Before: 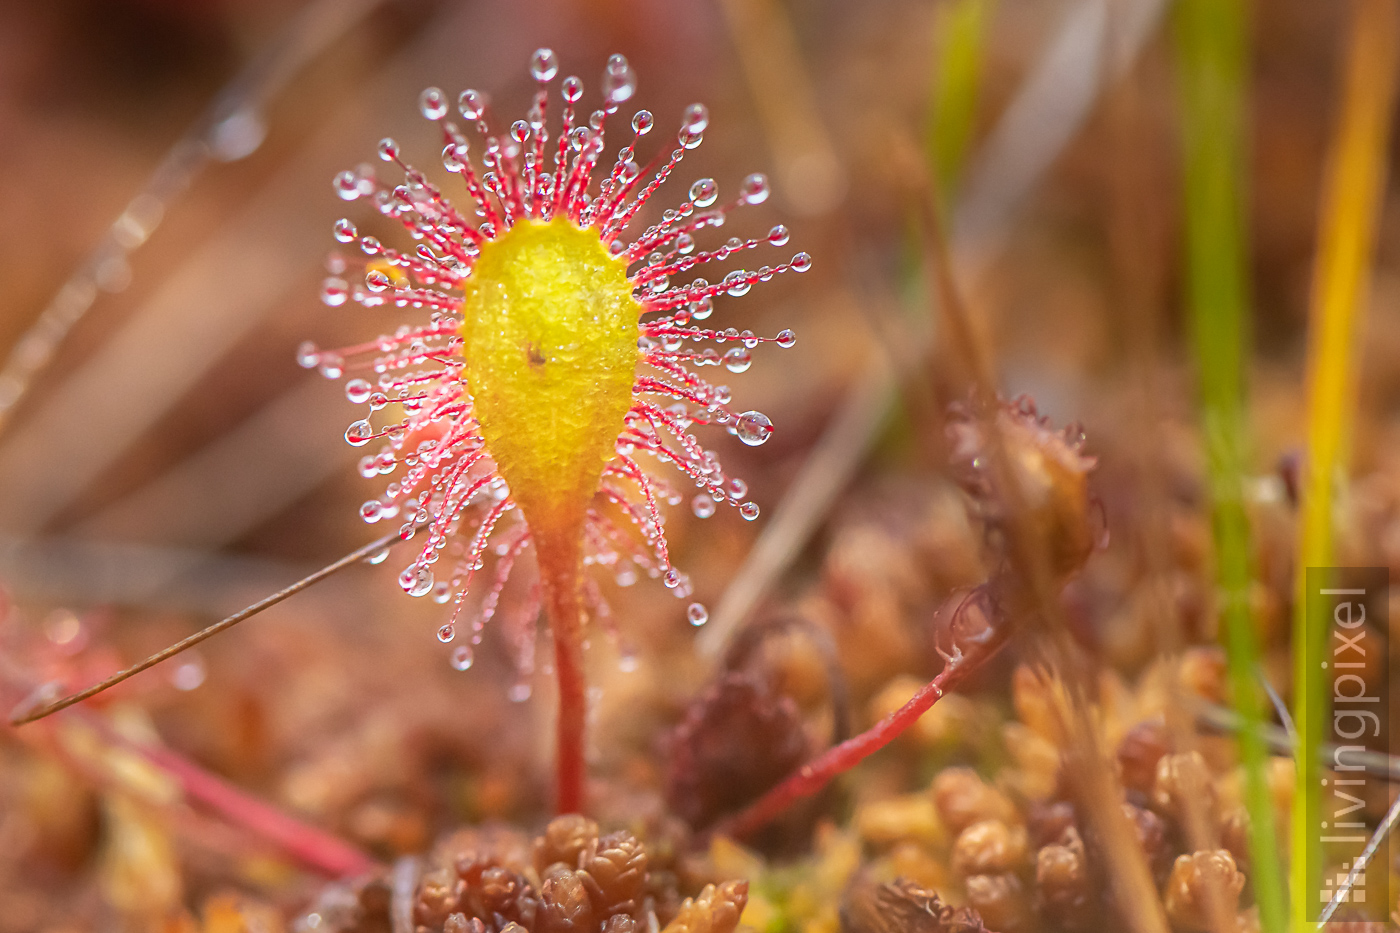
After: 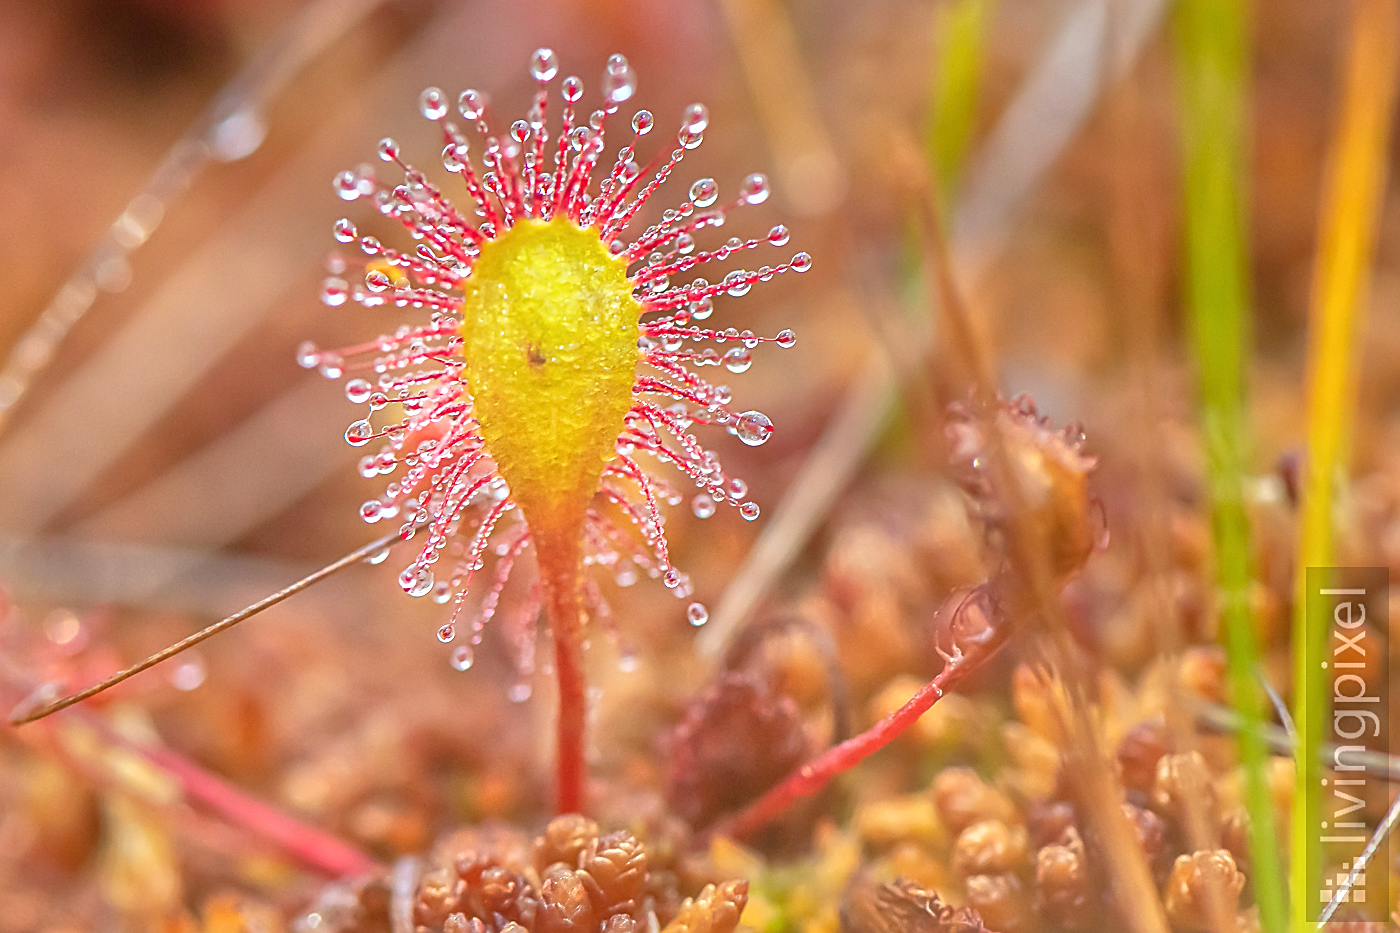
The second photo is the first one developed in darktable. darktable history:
color correction: highlights a* -2.73, highlights b* -2.09, shadows a* 2.41, shadows b* 2.73
sharpen: on, module defaults
tone equalizer: -7 EV 0.15 EV, -6 EV 0.6 EV, -5 EV 1.15 EV, -4 EV 1.33 EV, -3 EV 1.15 EV, -2 EV 0.6 EV, -1 EV 0.15 EV, mask exposure compensation -0.5 EV
